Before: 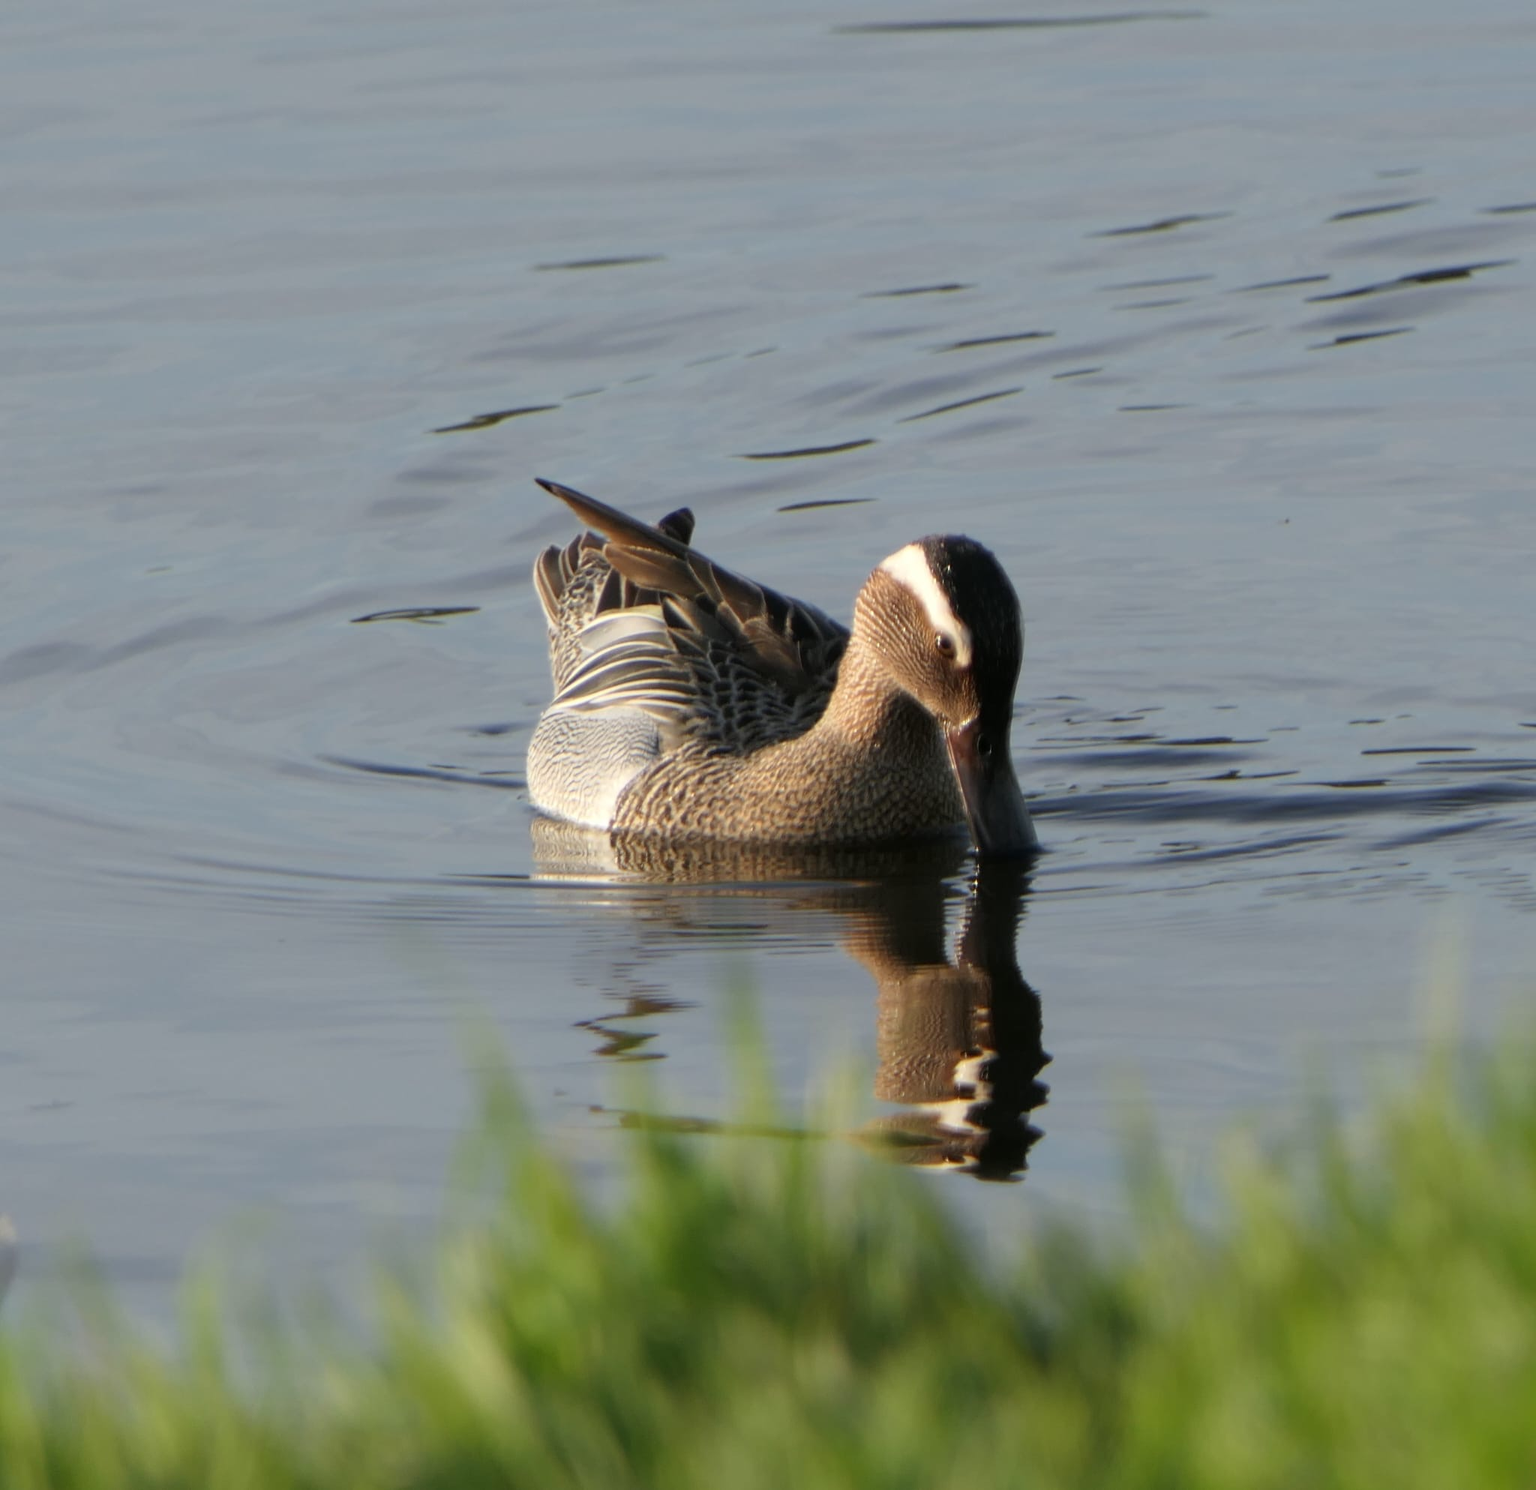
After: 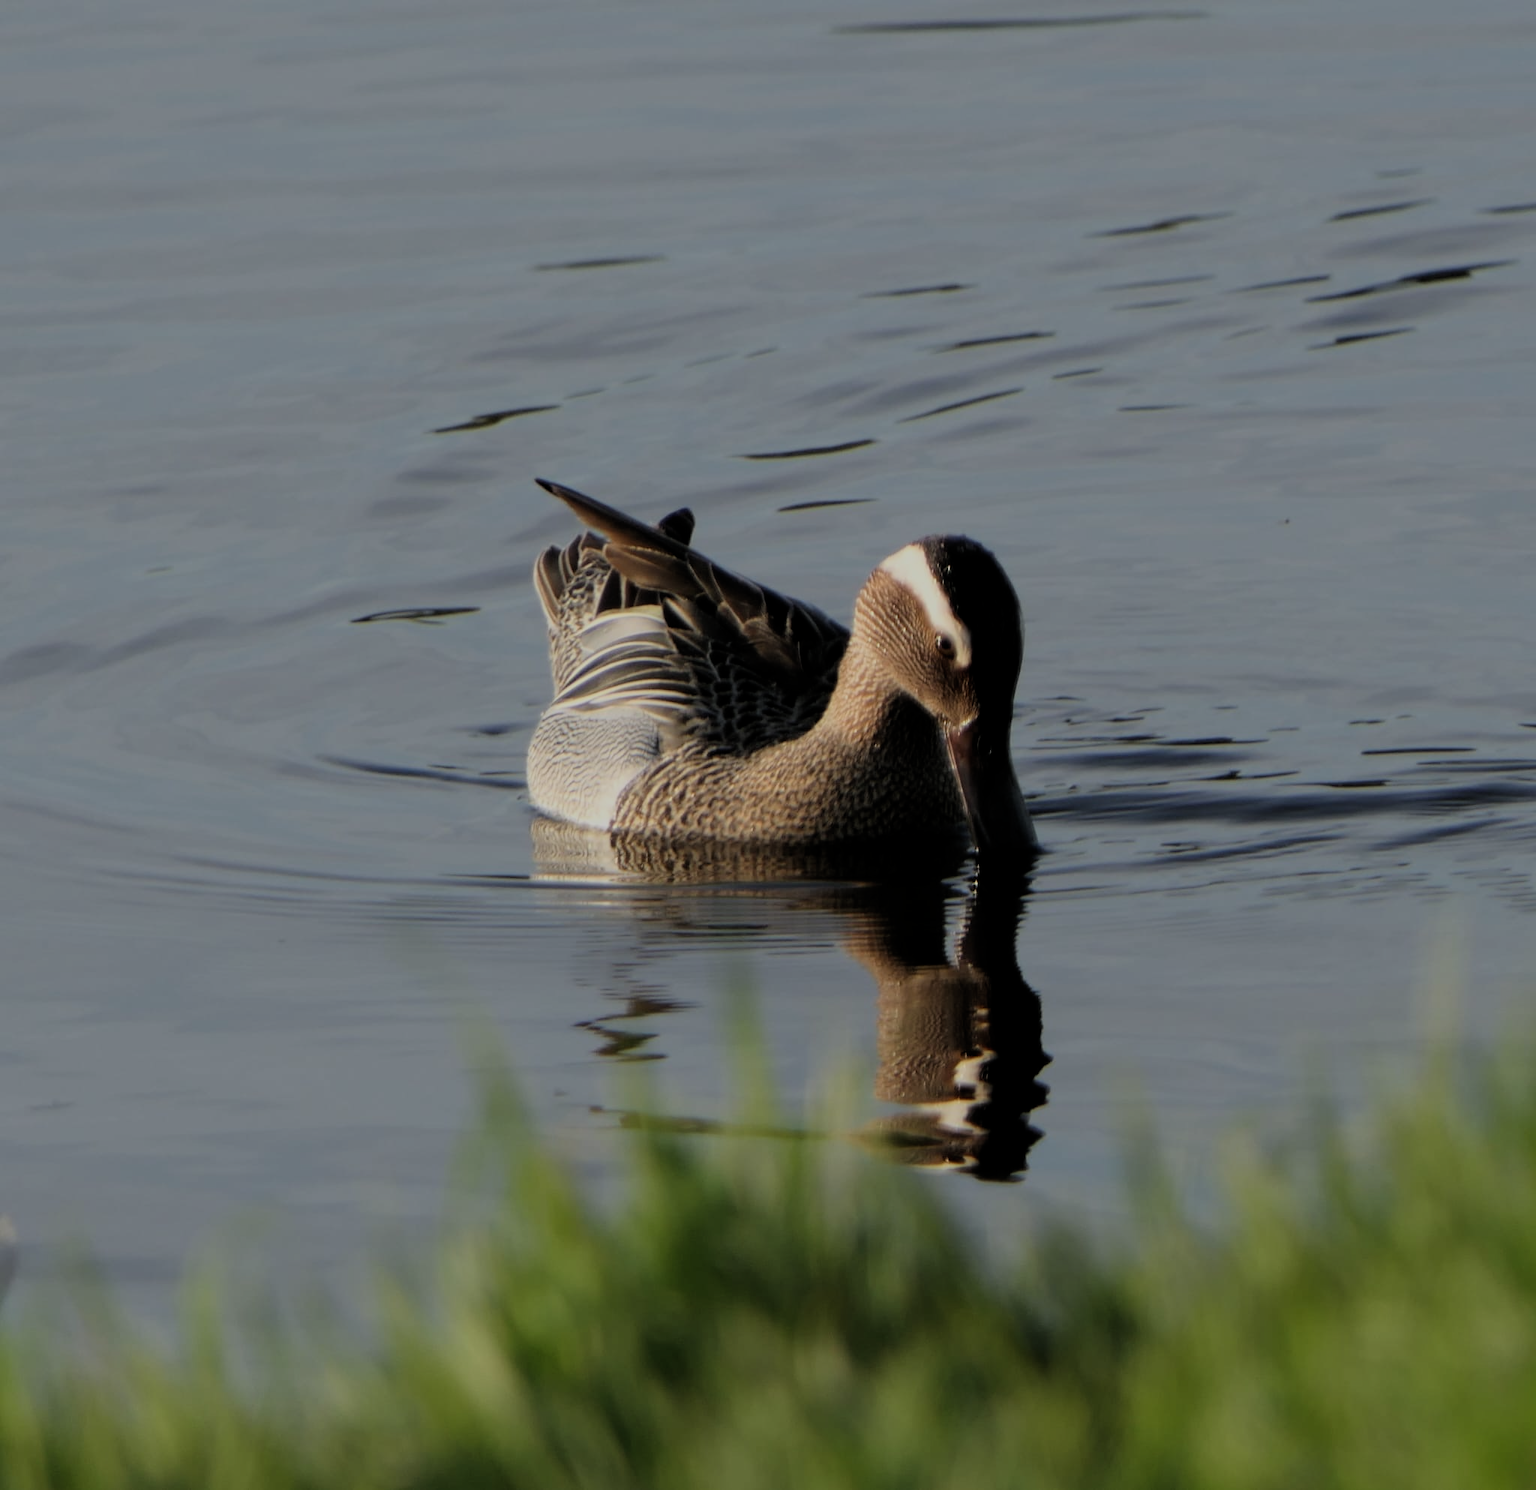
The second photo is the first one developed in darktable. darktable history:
filmic rgb: middle gray luminance 28.73%, black relative exposure -10.37 EV, white relative exposure 5.47 EV, target black luminance 0%, hardness 3.95, latitude 2.65%, contrast 1.122, highlights saturation mix 5.93%, shadows ↔ highlights balance 15.31%, add noise in highlights 0.002, color science v3 (2019), use custom middle-gray values true, contrast in highlights soft
